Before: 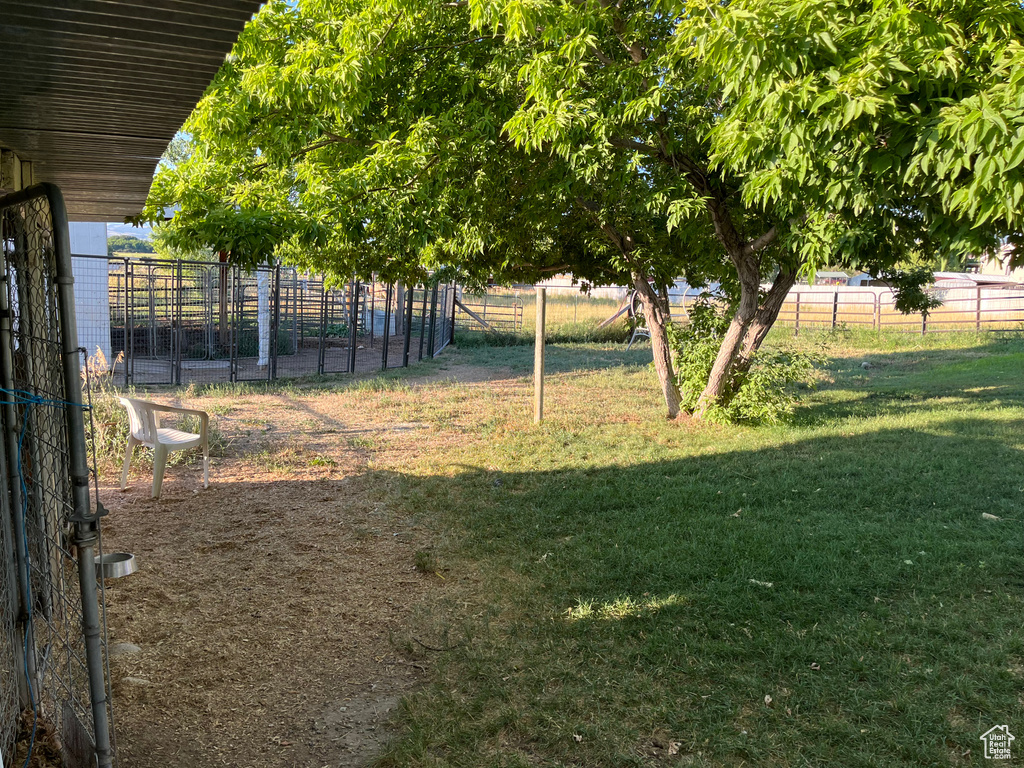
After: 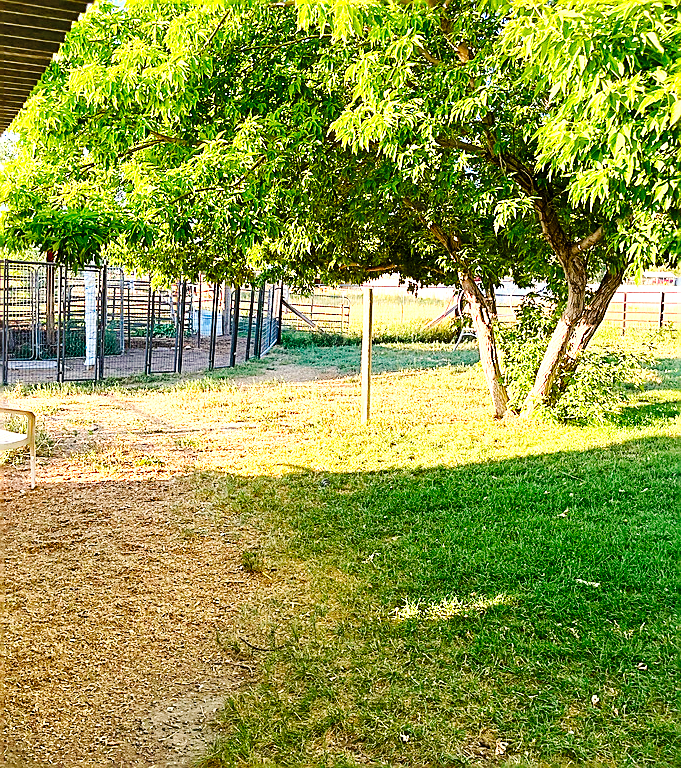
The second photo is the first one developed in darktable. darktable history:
sharpen: radius 1.4, amount 1.25, threshold 0.7
shadows and highlights: shadows 4.1, highlights -17.6, soften with gaussian
crop: left 16.899%, right 16.556%
white balance: red 1.045, blue 0.932
contrast brightness saturation: saturation 0.5
exposure: black level correction 0, exposure 1.1 EV, compensate highlight preservation false
base curve: curves: ch0 [(0, 0) (0.036, 0.025) (0.121, 0.166) (0.206, 0.329) (0.605, 0.79) (1, 1)], preserve colors none
